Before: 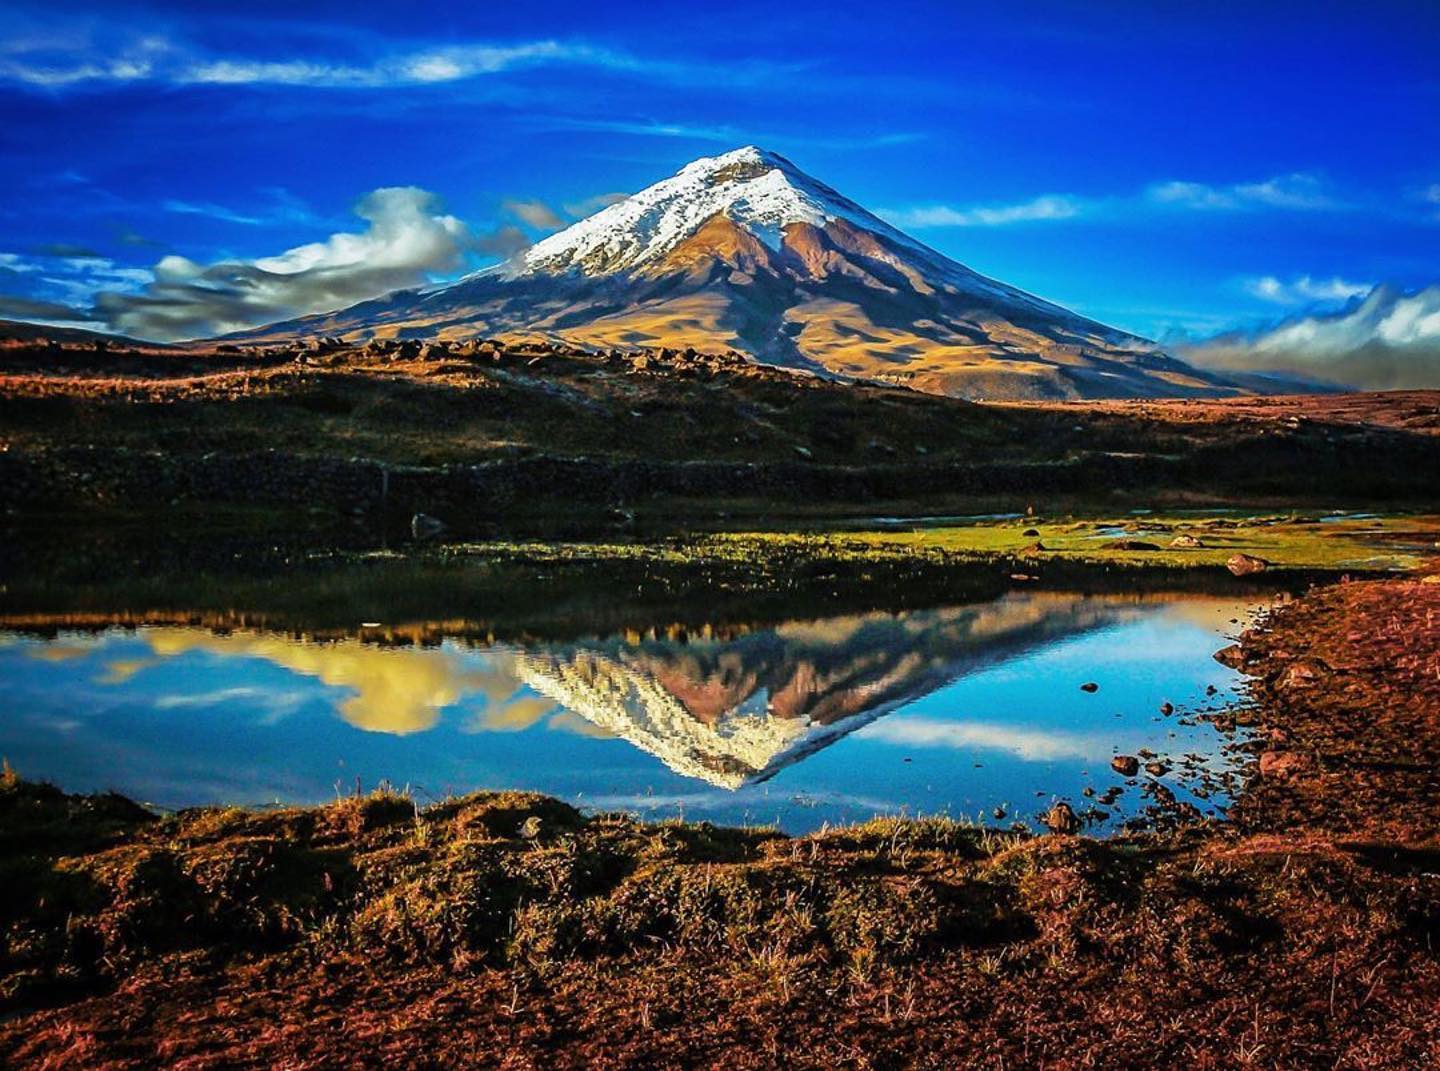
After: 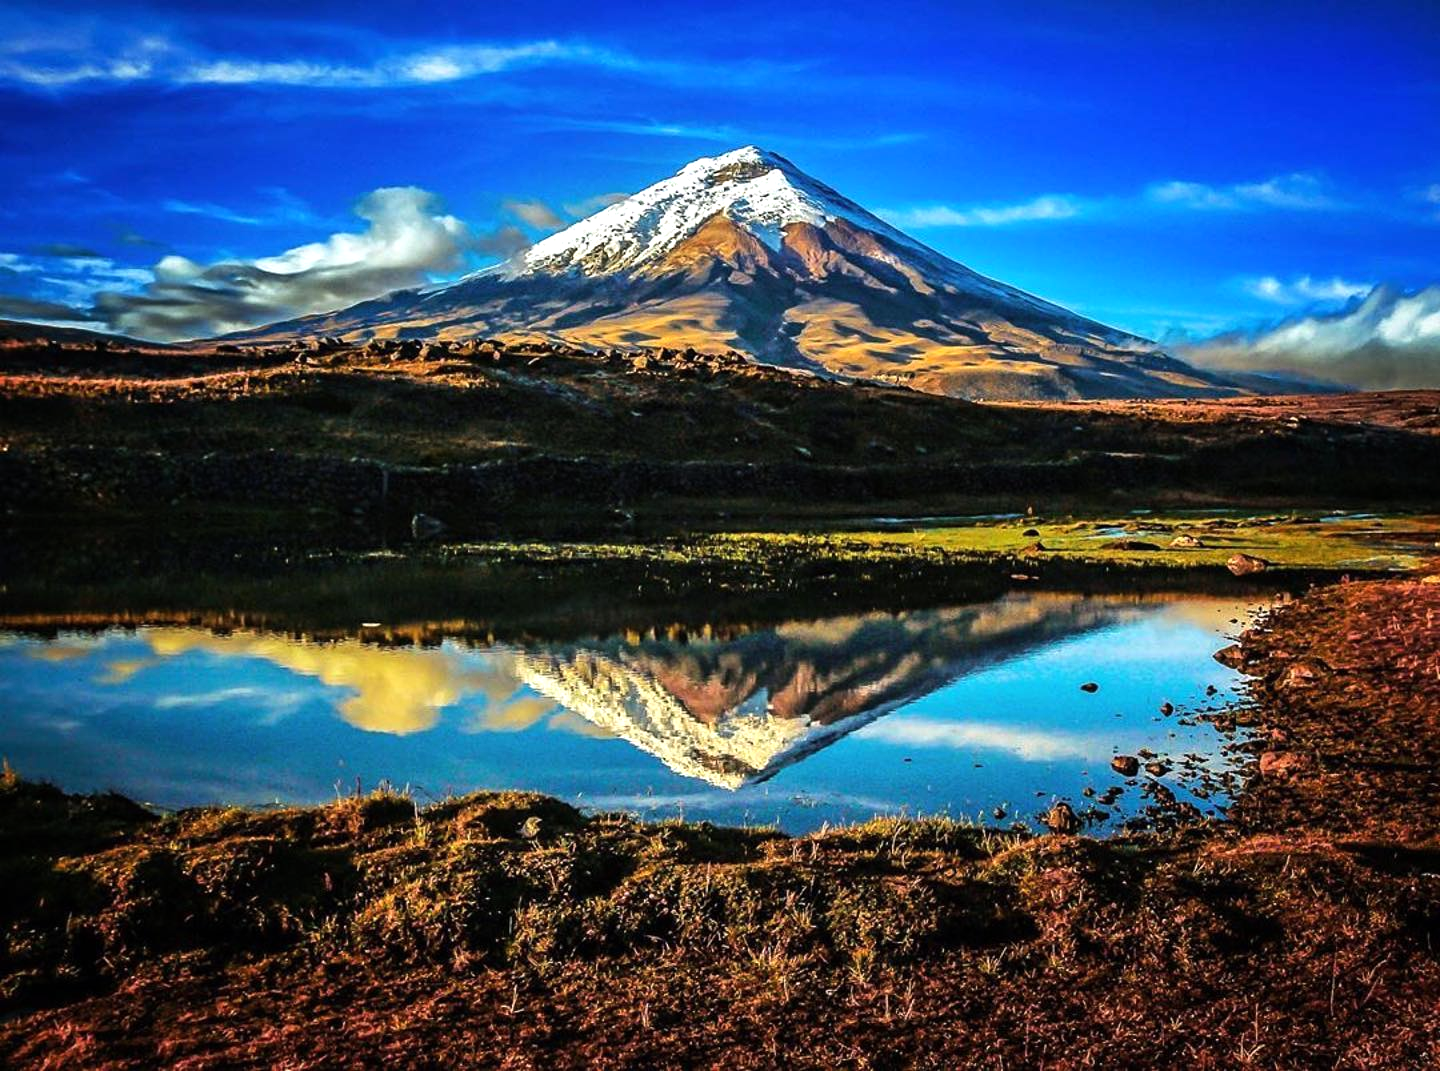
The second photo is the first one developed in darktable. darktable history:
white balance: emerald 1
tone equalizer: -8 EV -0.417 EV, -7 EV -0.389 EV, -6 EV -0.333 EV, -5 EV -0.222 EV, -3 EV 0.222 EV, -2 EV 0.333 EV, -1 EV 0.389 EV, +0 EV 0.417 EV, edges refinement/feathering 500, mask exposure compensation -1.57 EV, preserve details no
